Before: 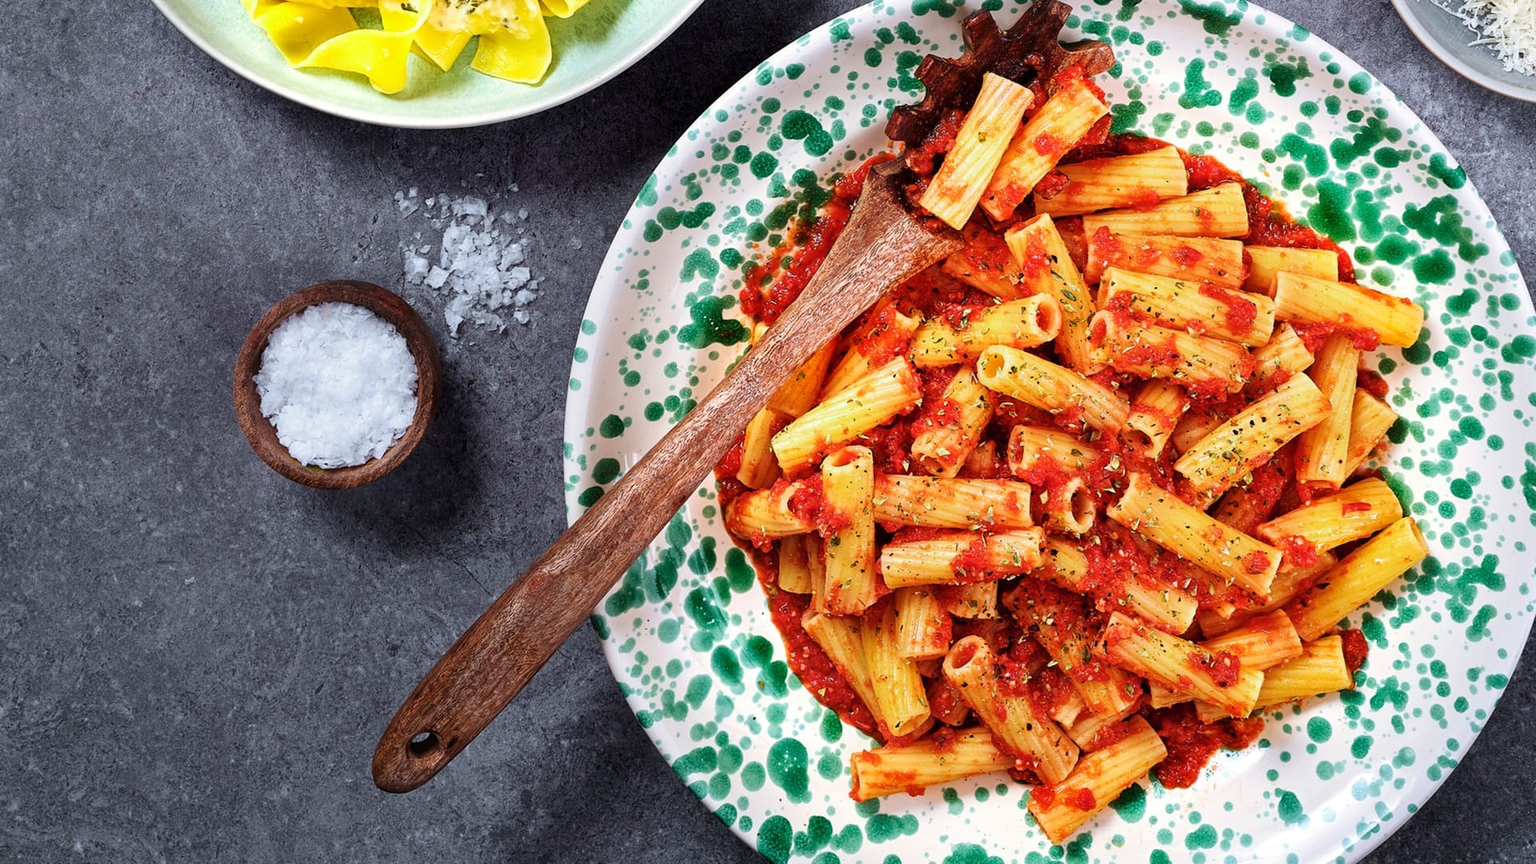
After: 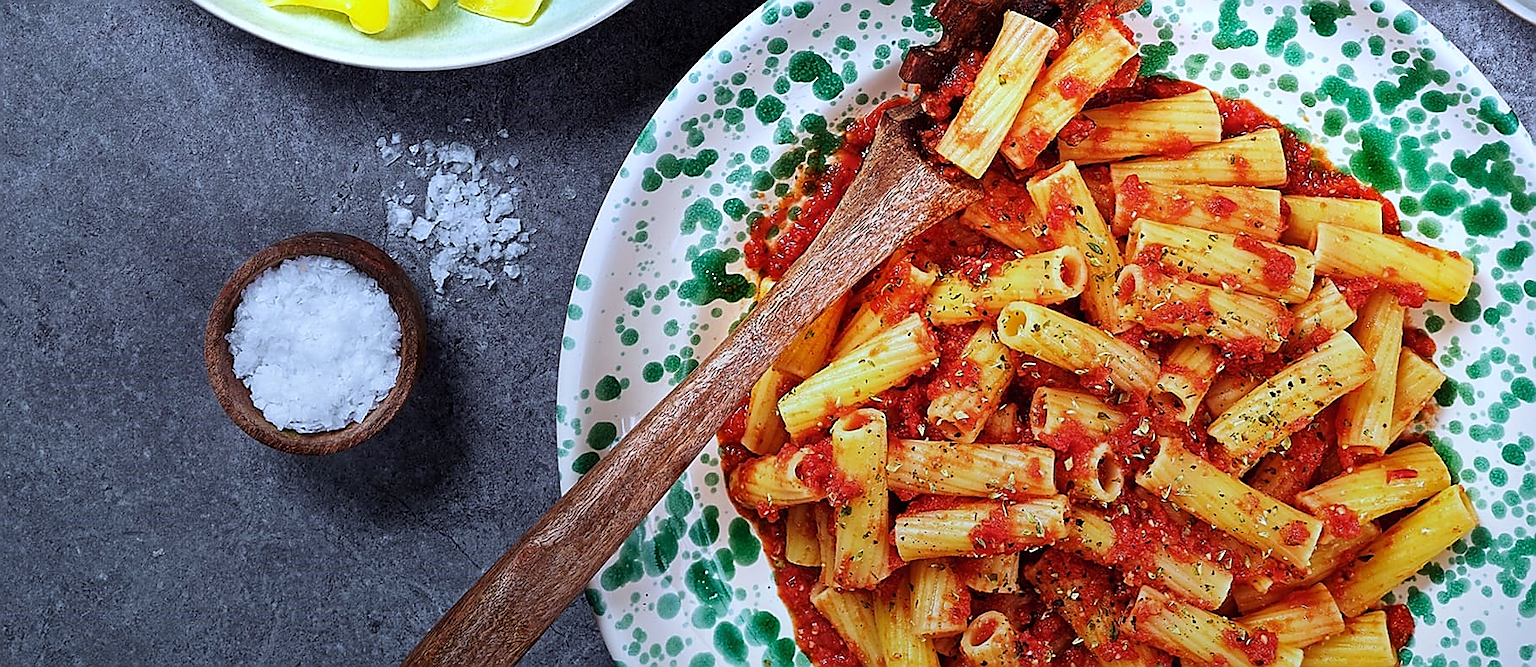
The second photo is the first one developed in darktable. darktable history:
sharpen: radius 1.4, amount 1.25, threshold 0.7
crop: left 2.737%, top 7.287%, right 3.421%, bottom 20.179%
graduated density: rotation -180°, offset 27.42
white balance: red 0.924, blue 1.095
